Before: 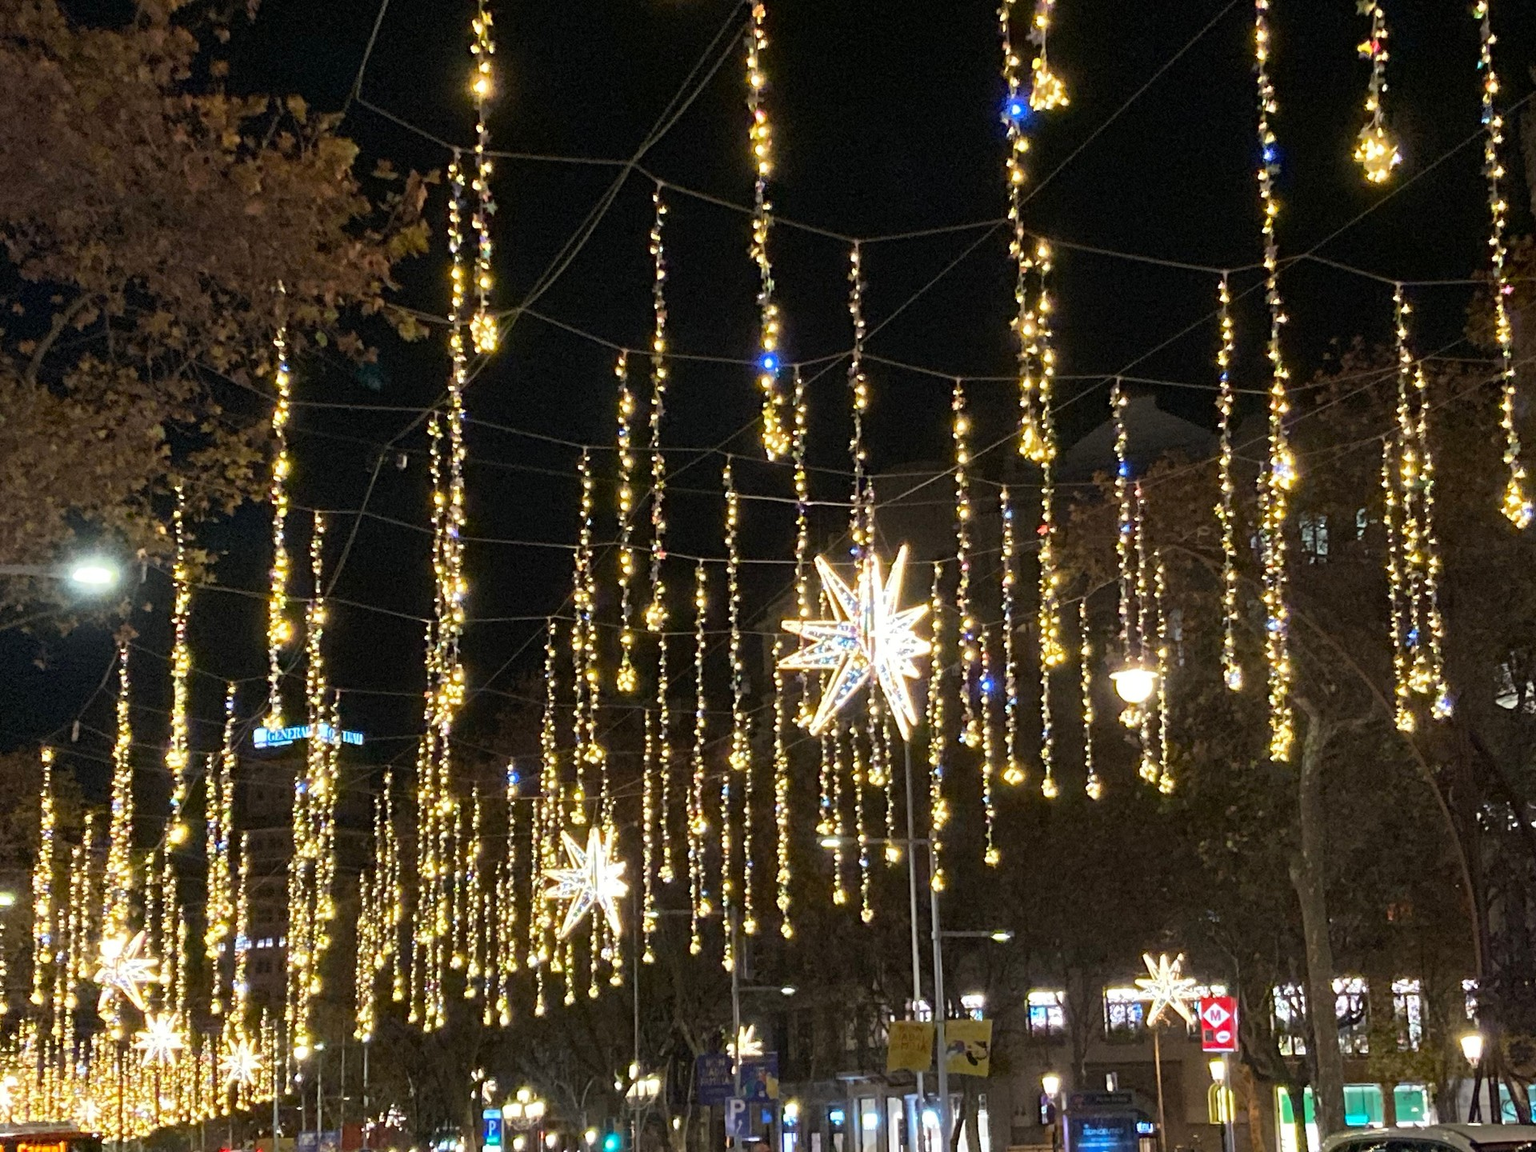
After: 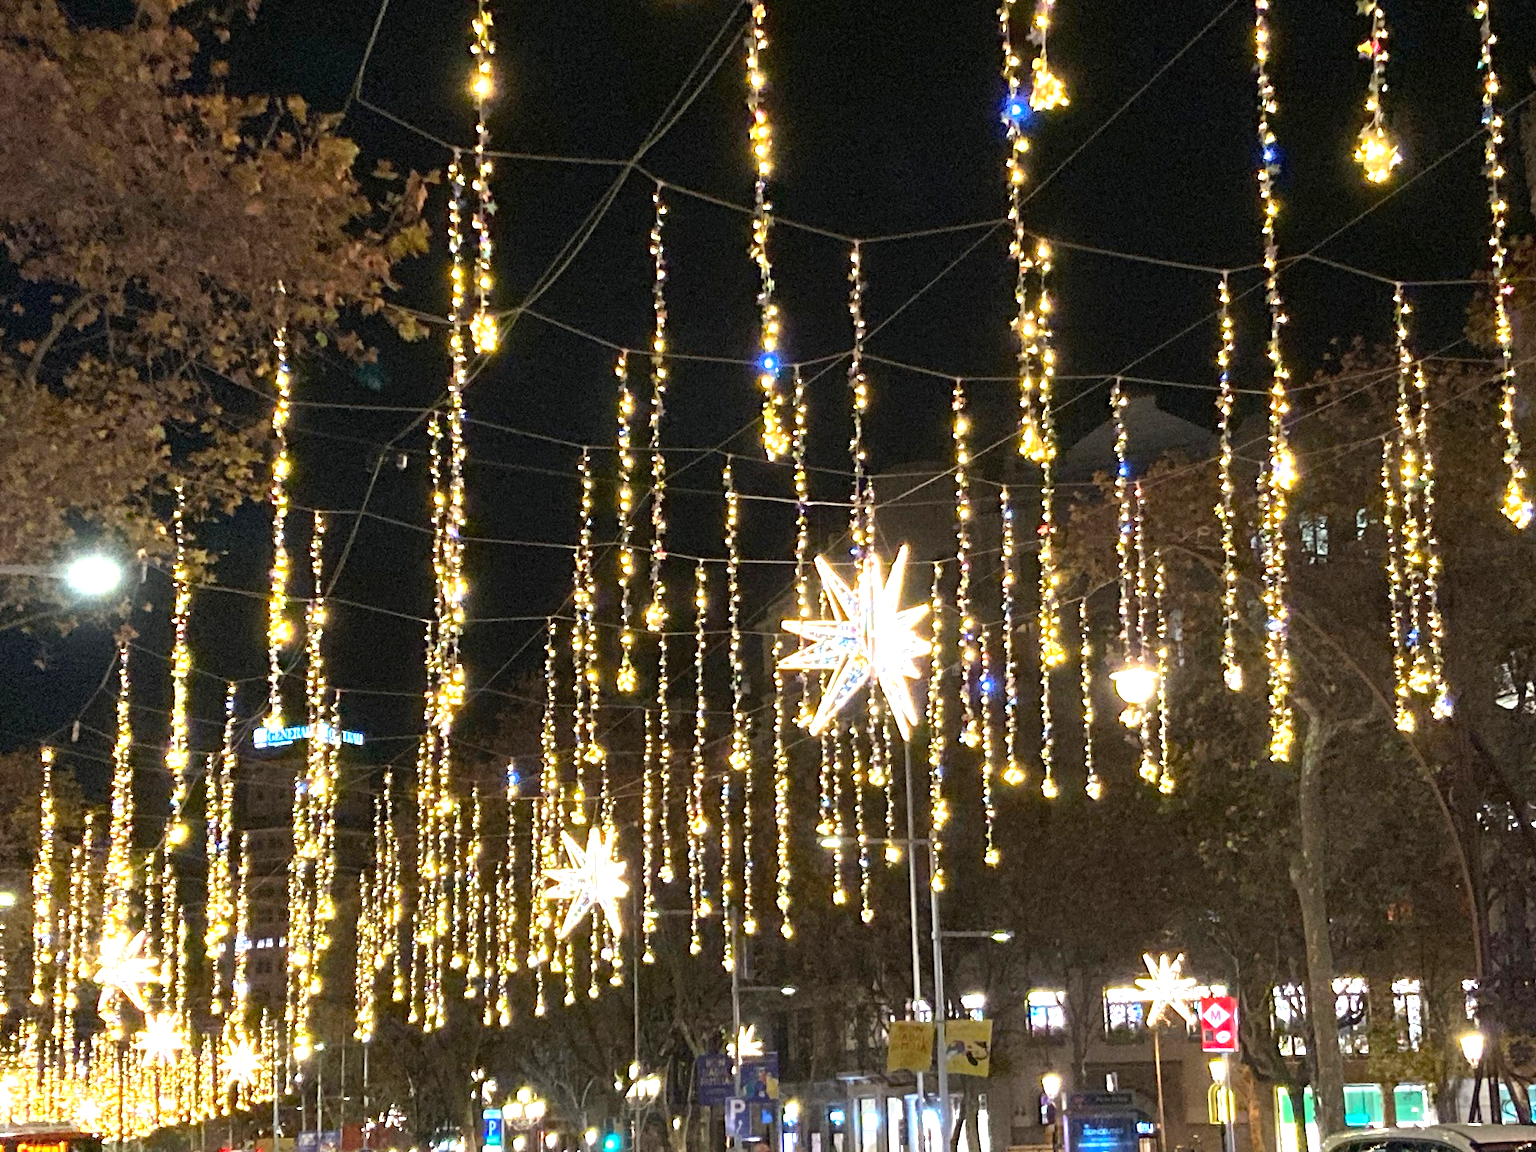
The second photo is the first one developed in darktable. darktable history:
exposure: black level correction 0, exposure 0.896 EV, compensate highlight preservation false
